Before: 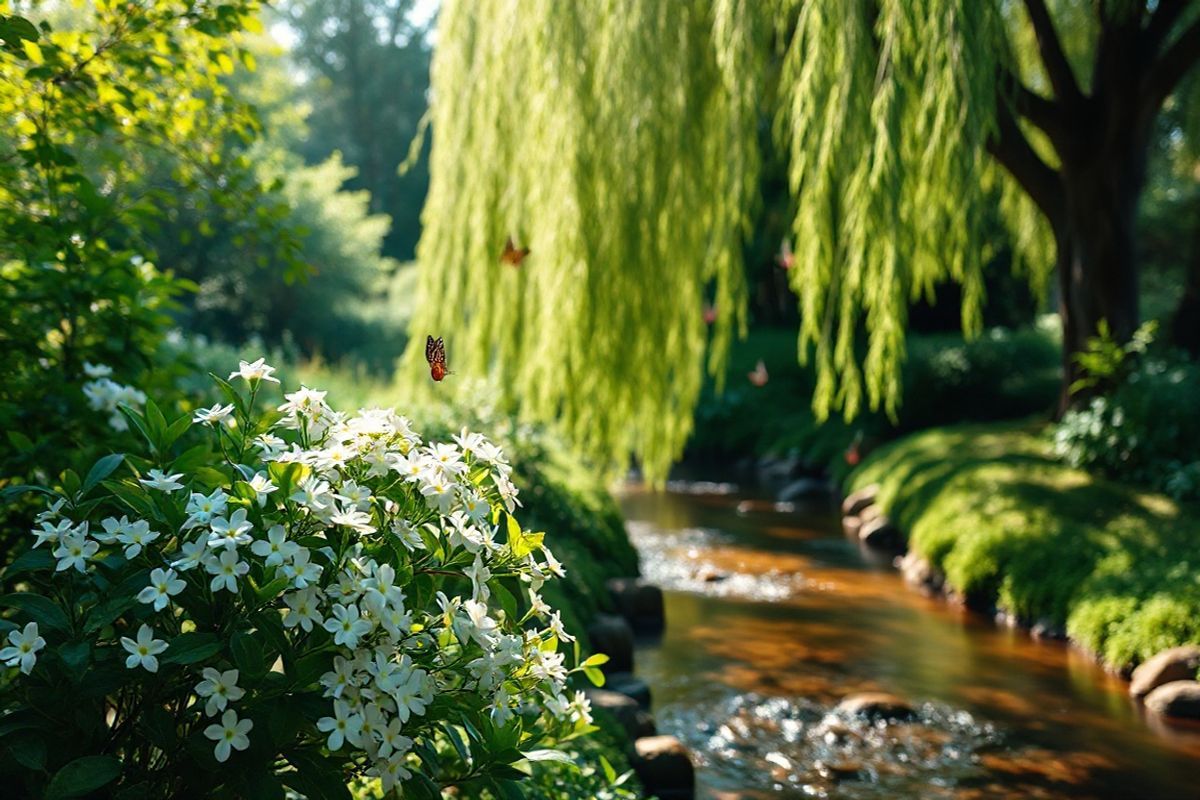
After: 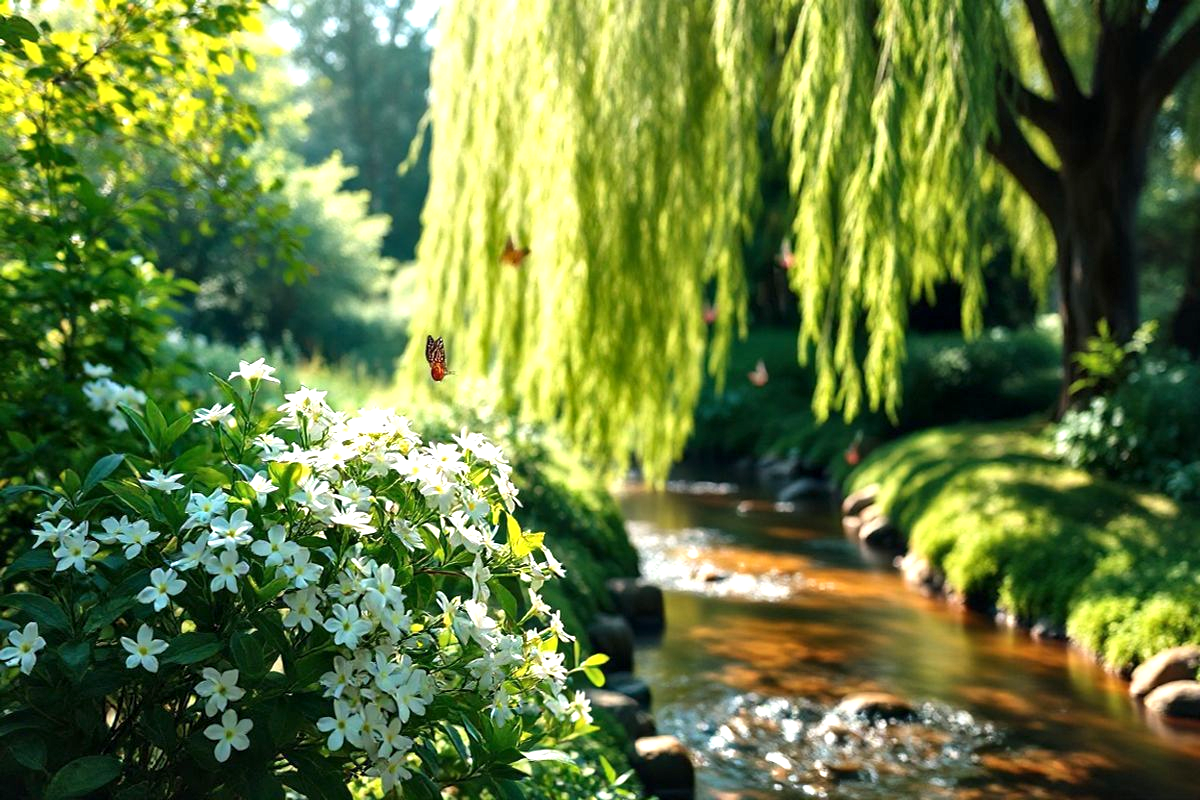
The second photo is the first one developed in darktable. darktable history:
local contrast: mode bilateral grid, contrast 20, coarseness 51, detail 132%, midtone range 0.2
exposure: exposure 0.607 EV, compensate highlight preservation false
